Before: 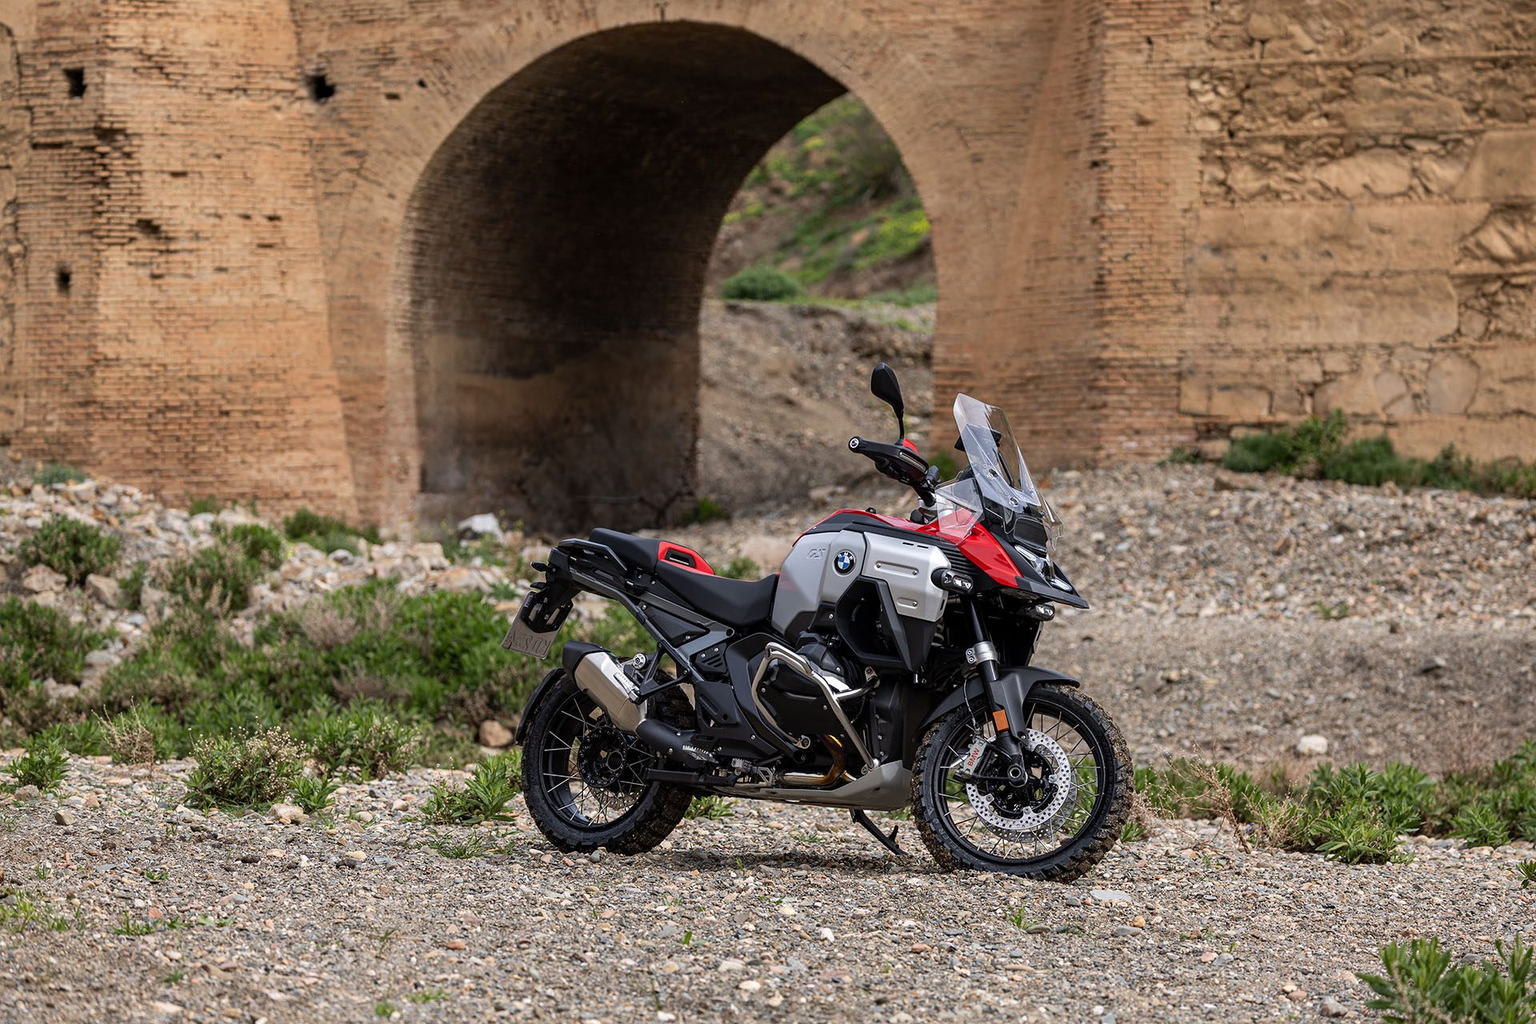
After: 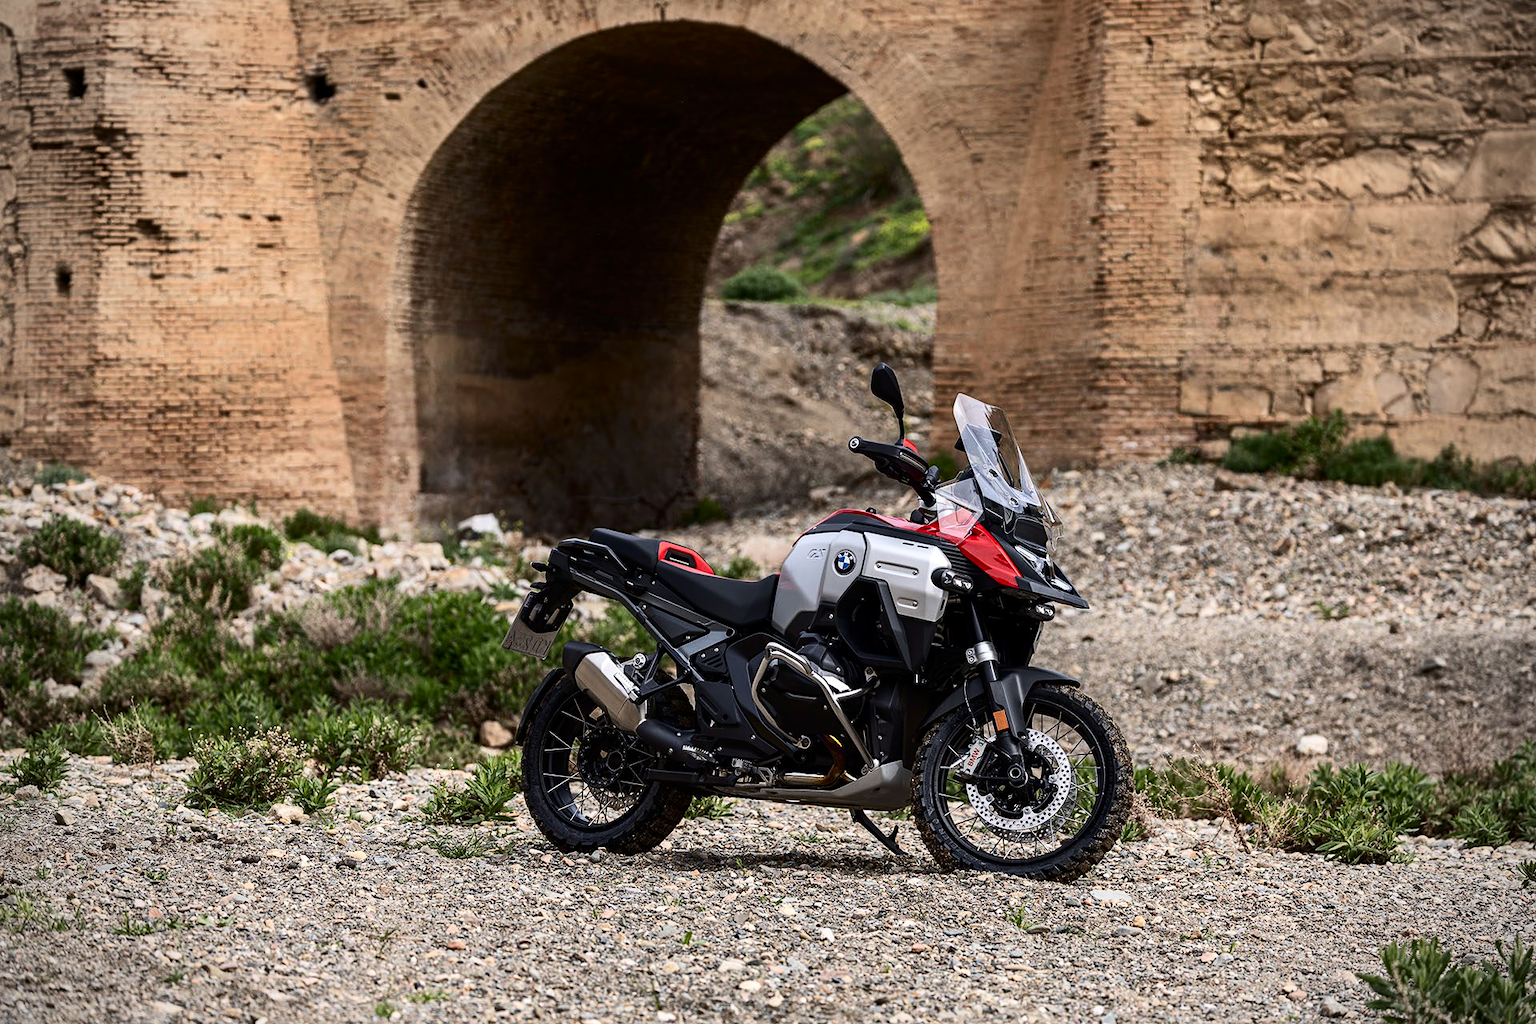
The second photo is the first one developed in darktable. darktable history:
contrast brightness saturation: contrast 0.28
vignetting: fall-off radius 60.92%
